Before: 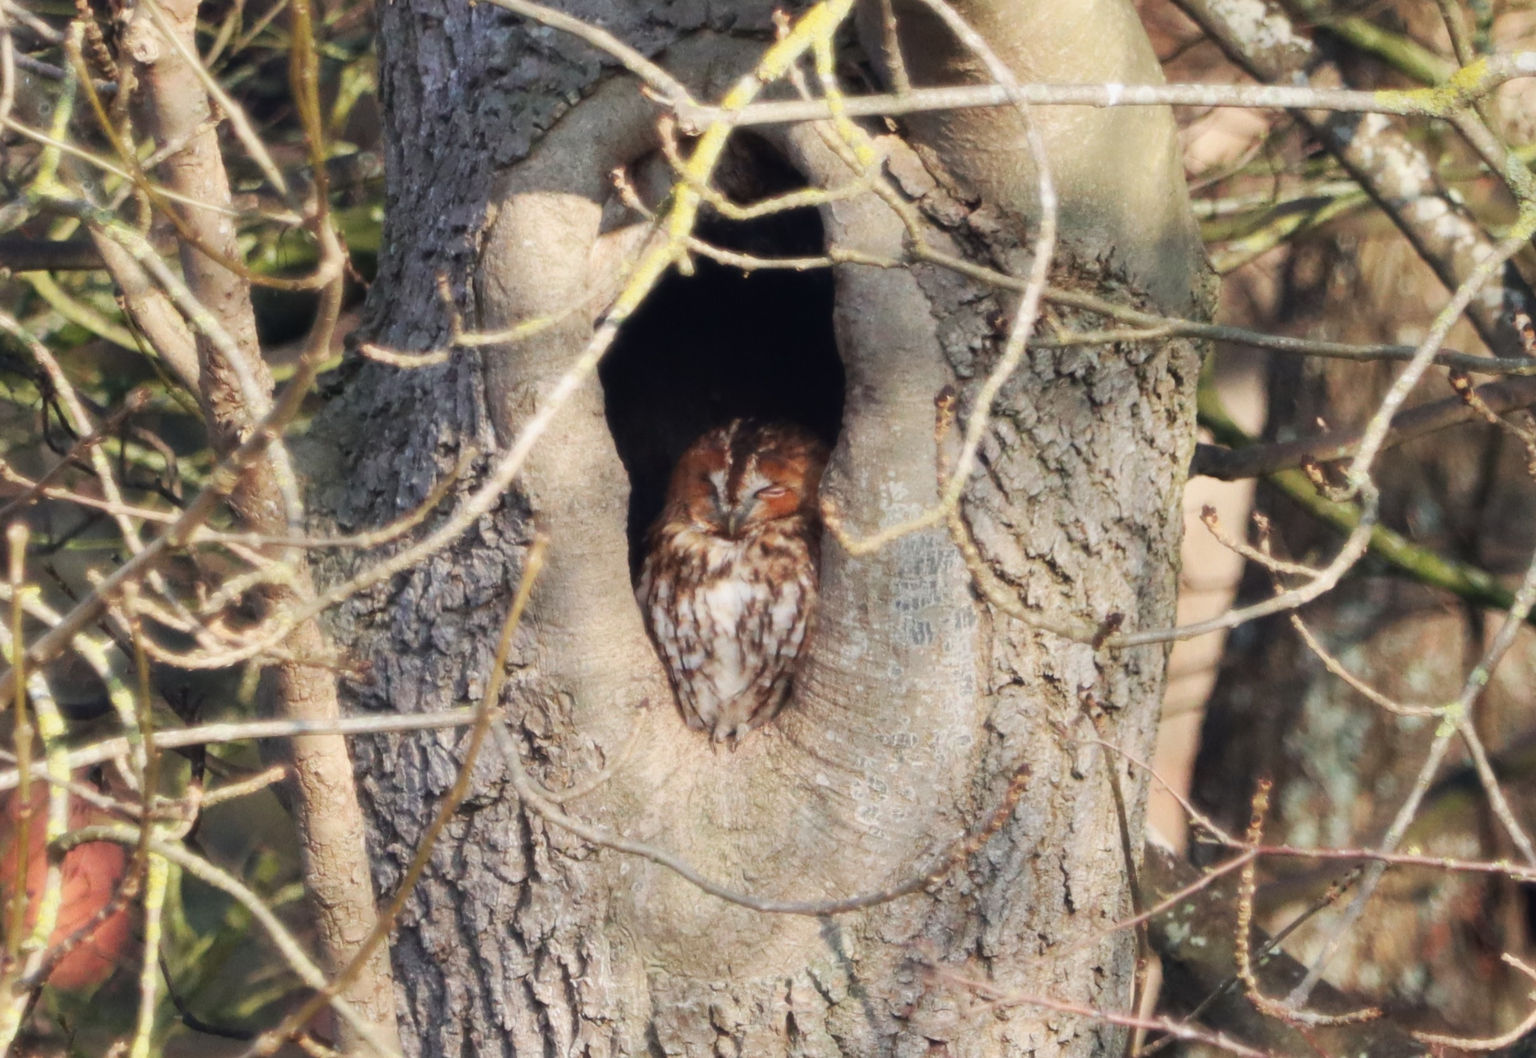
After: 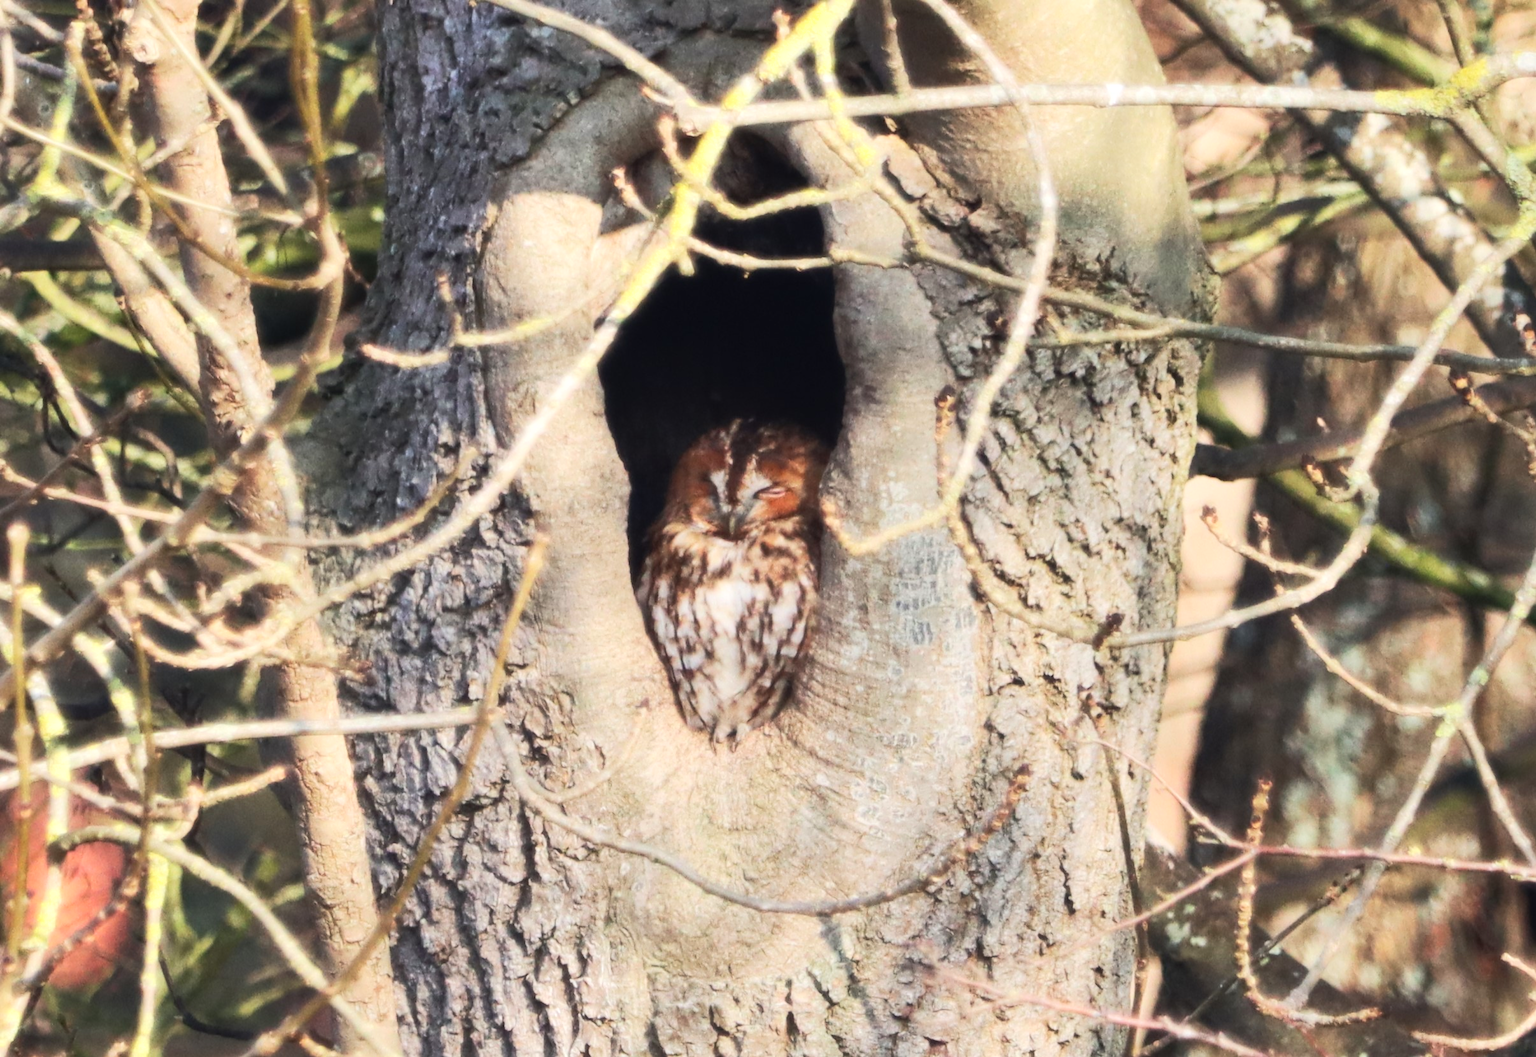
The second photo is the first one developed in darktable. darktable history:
tone equalizer: -8 EV 0.01 EV, -7 EV -0.023 EV, -6 EV 0.02 EV, -5 EV 0.047 EV, -4 EV 0.266 EV, -3 EV 0.664 EV, -2 EV 0.586 EV, -1 EV 0.213 EV, +0 EV 0.046 EV, edges refinement/feathering 500, mask exposure compensation -1.57 EV, preserve details no
shadows and highlights: shadows 25.6, highlights -23.89
